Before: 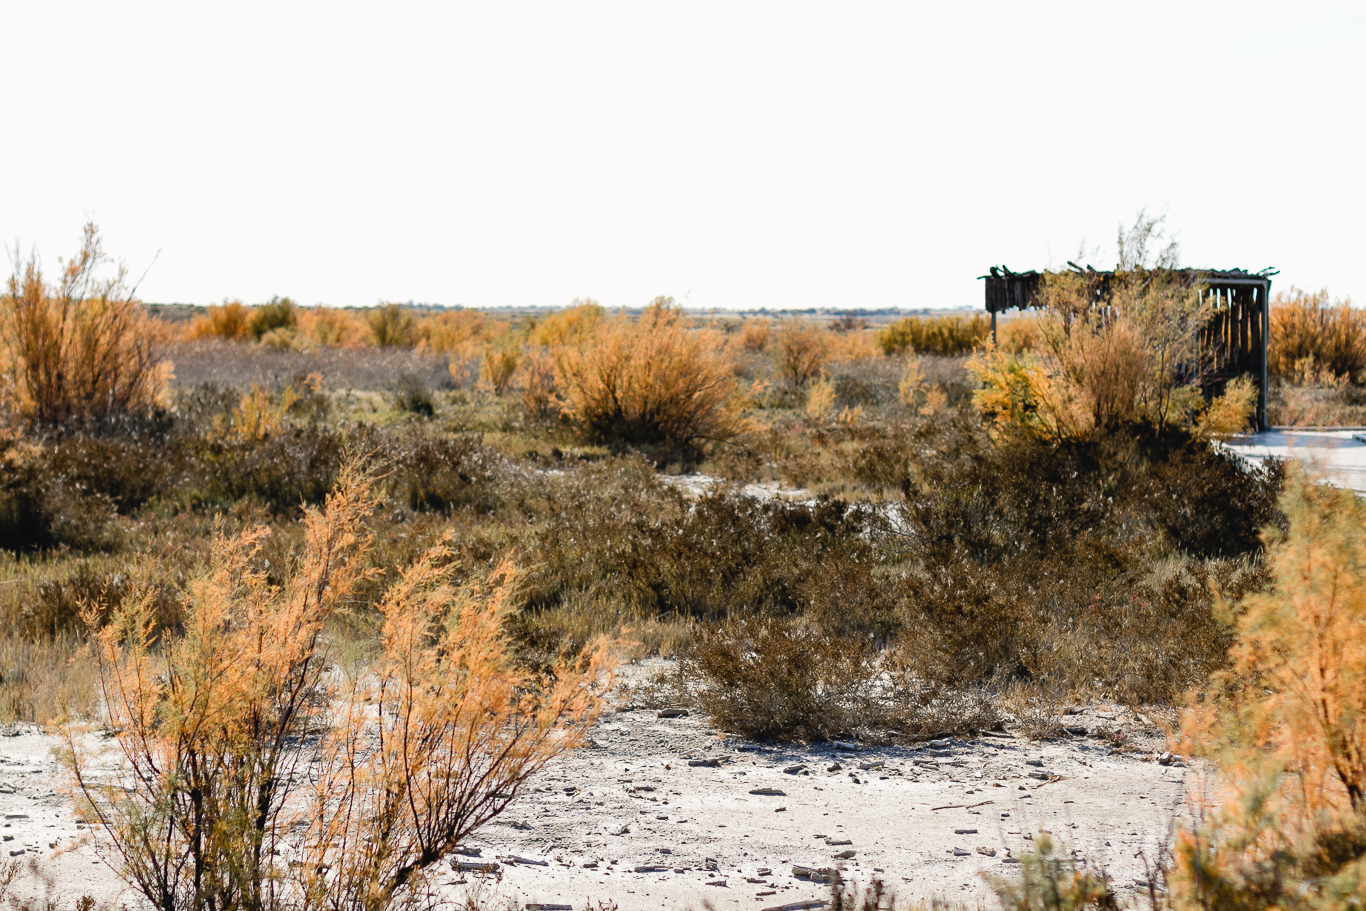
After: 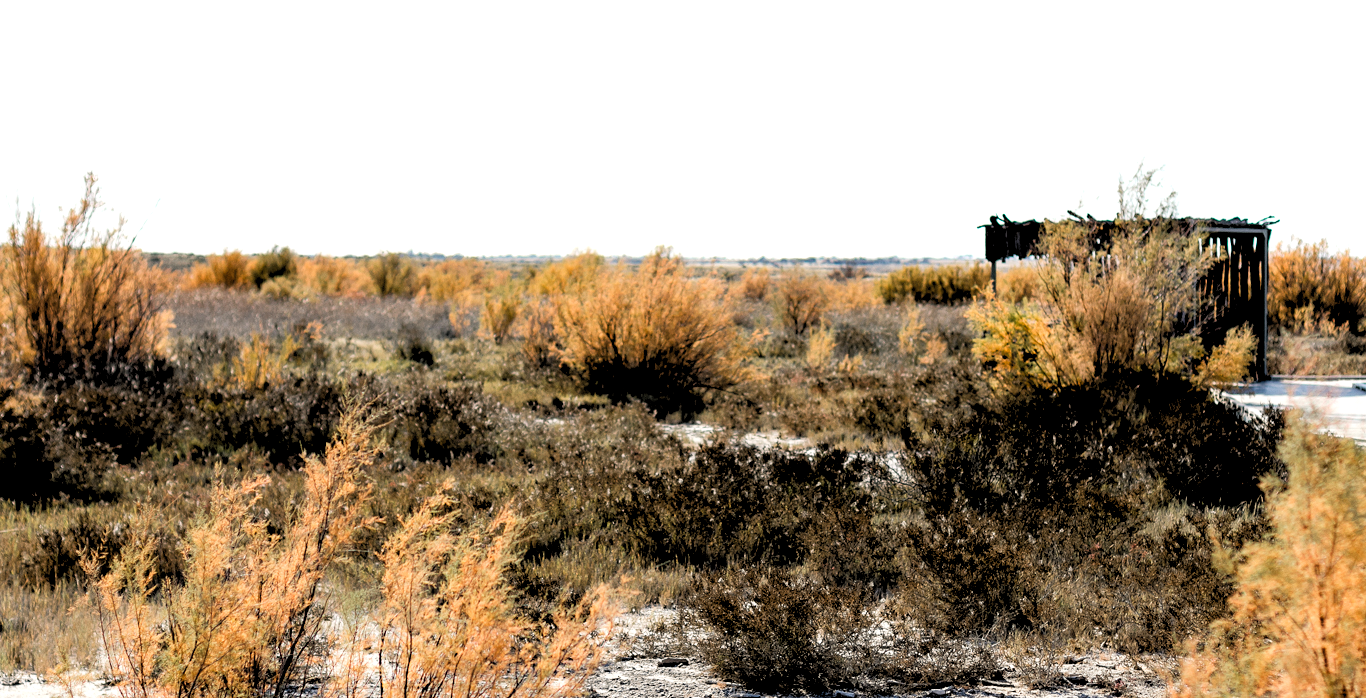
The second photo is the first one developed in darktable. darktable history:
crop: top 5.667%, bottom 17.637%
exposure: black level correction 0, exposure 0.2 EV, compensate exposure bias true, compensate highlight preservation false
rgb levels: levels [[0.034, 0.472, 0.904], [0, 0.5, 1], [0, 0.5, 1]]
